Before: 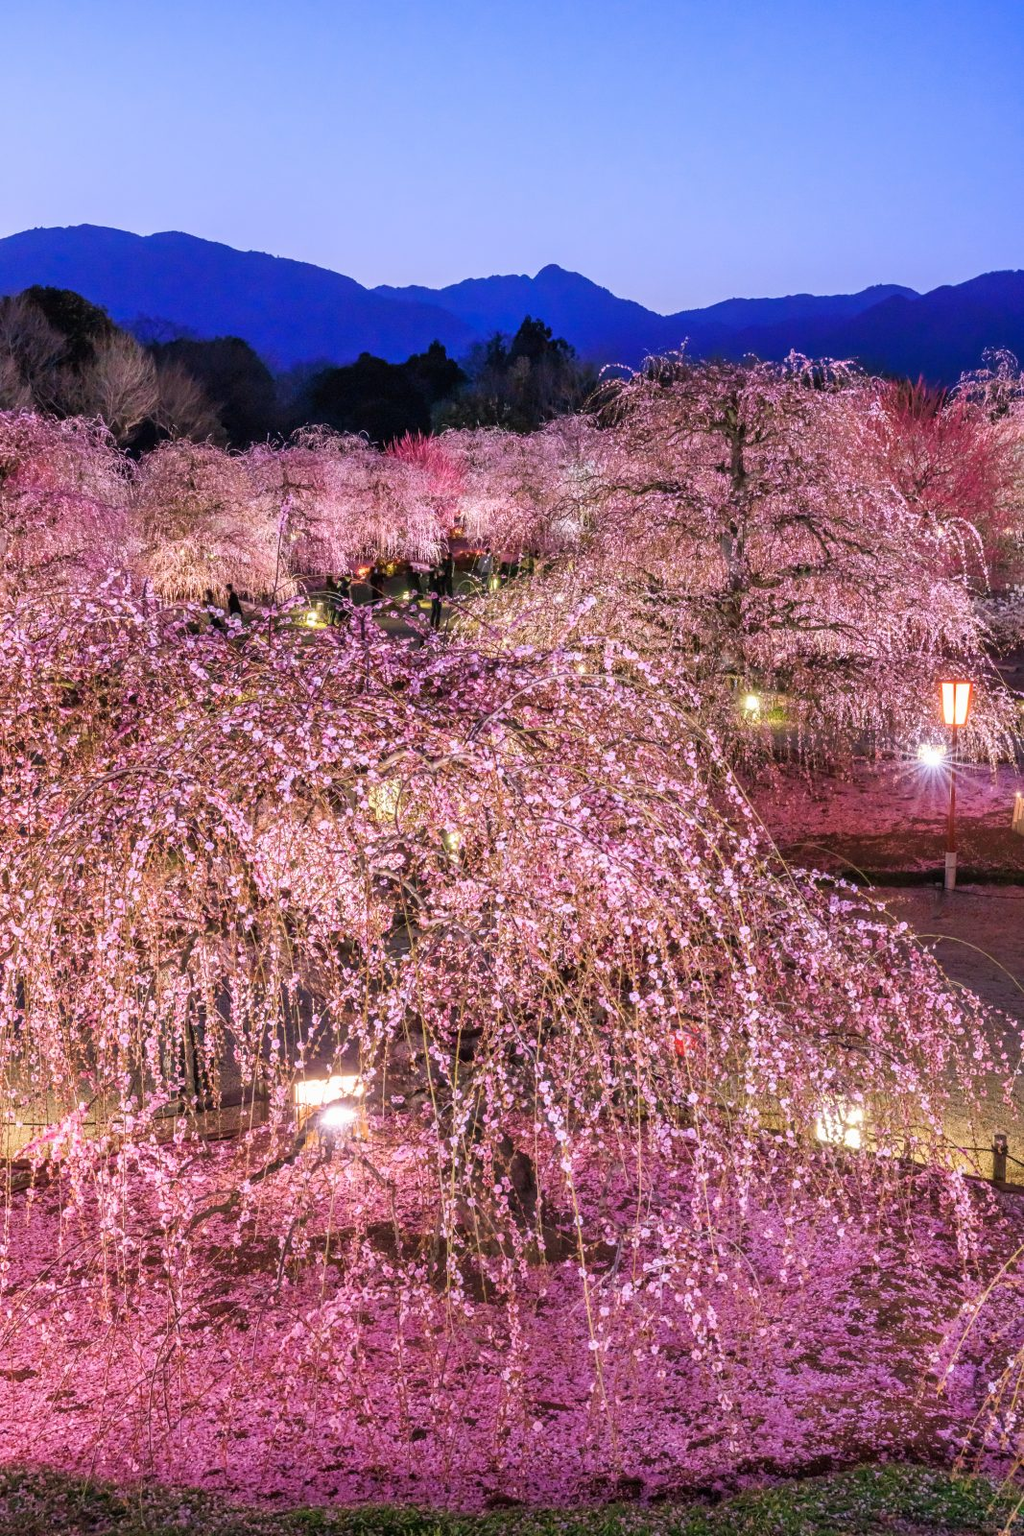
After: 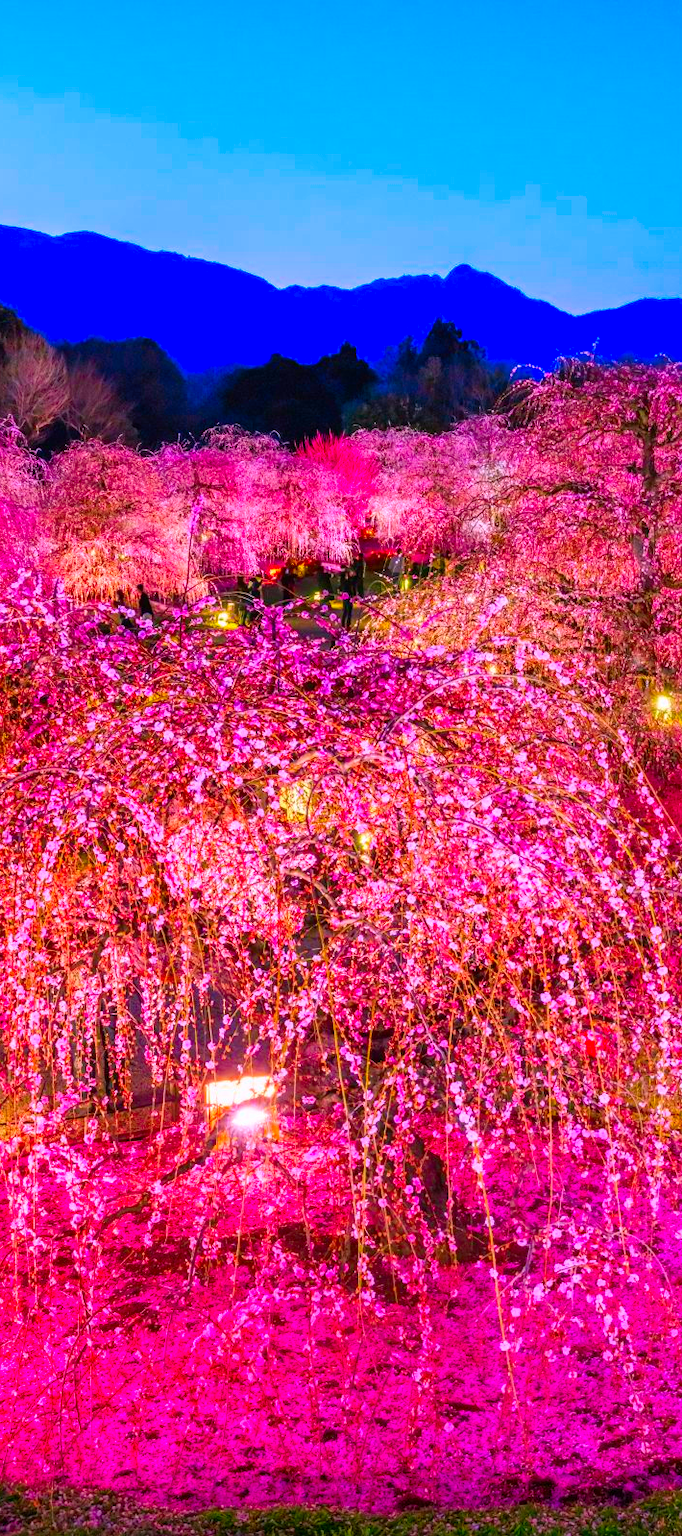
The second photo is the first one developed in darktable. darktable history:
crop and rotate: left 8.786%, right 24.548%
color correction: highlights a* 1.59, highlights b* -1.7, saturation 2.48
